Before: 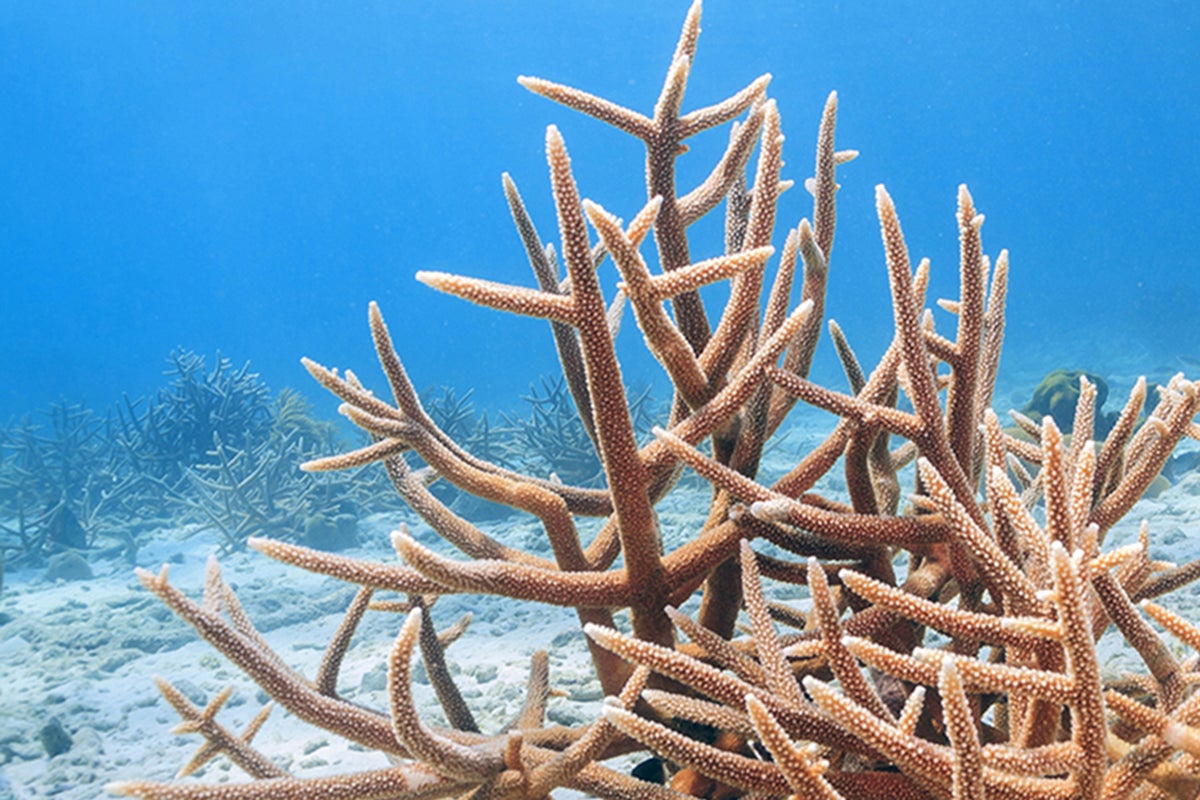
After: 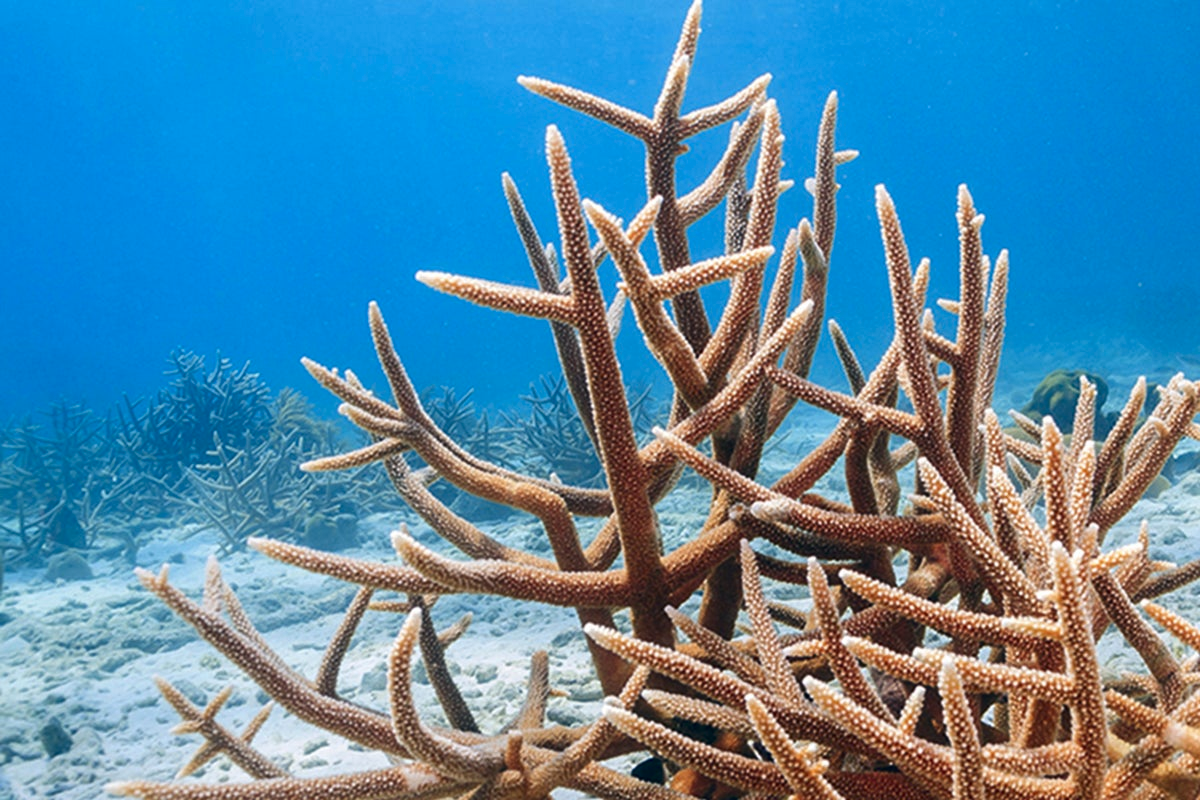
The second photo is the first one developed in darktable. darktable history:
contrast brightness saturation: contrast 0.066, brightness -0.125, saturation 0.053
